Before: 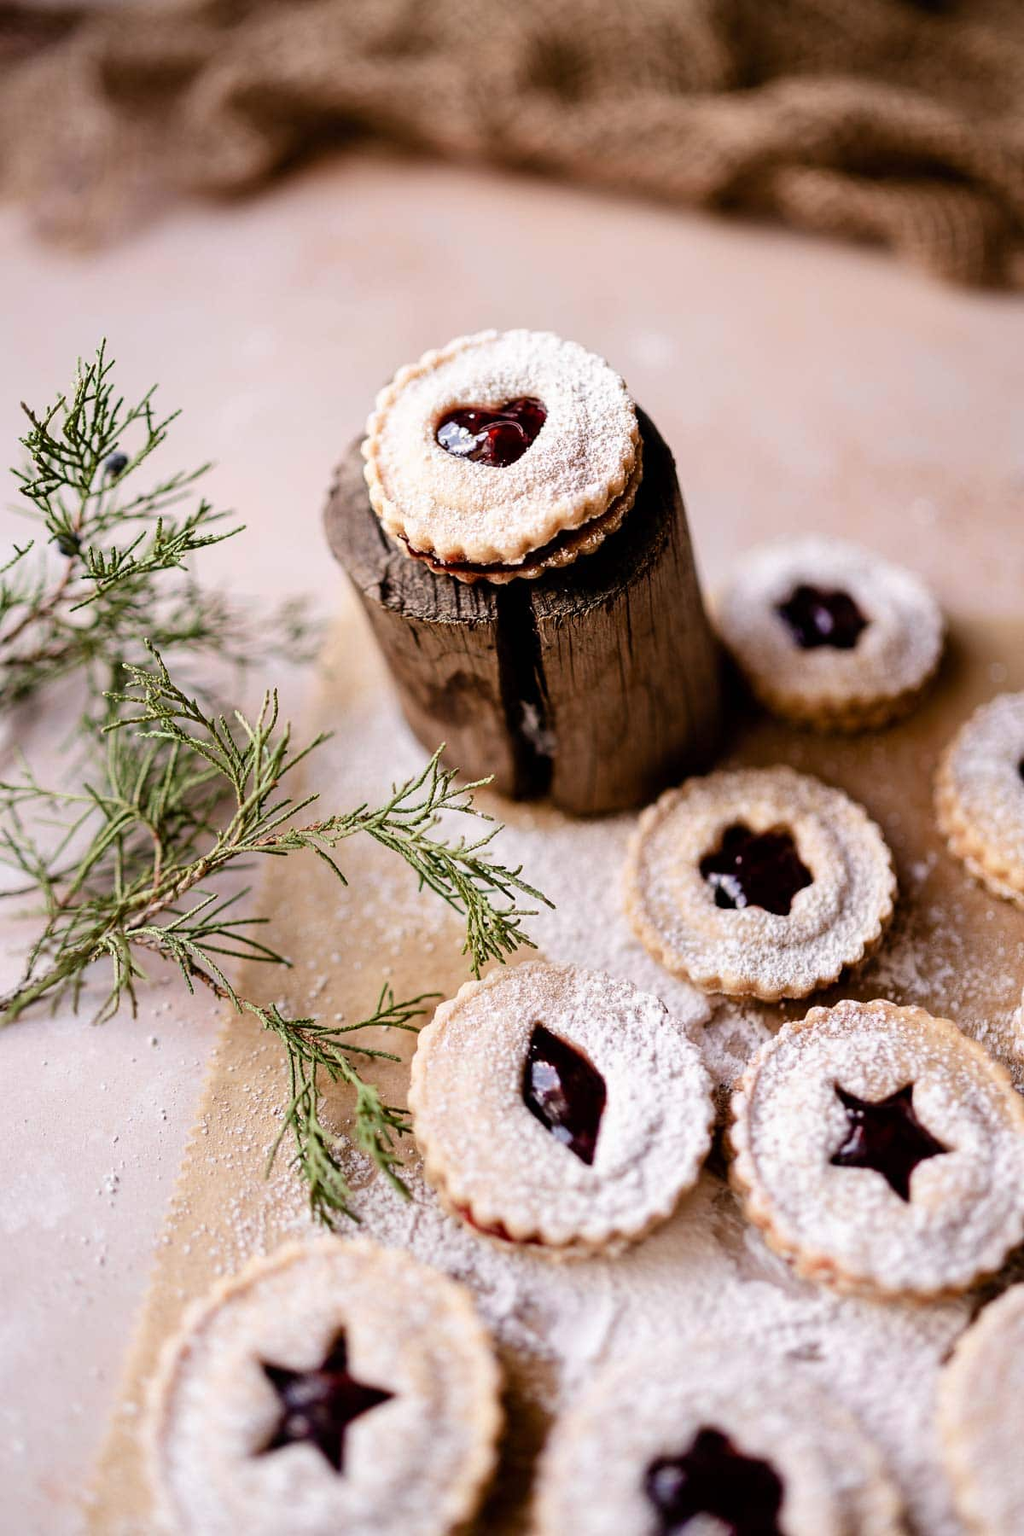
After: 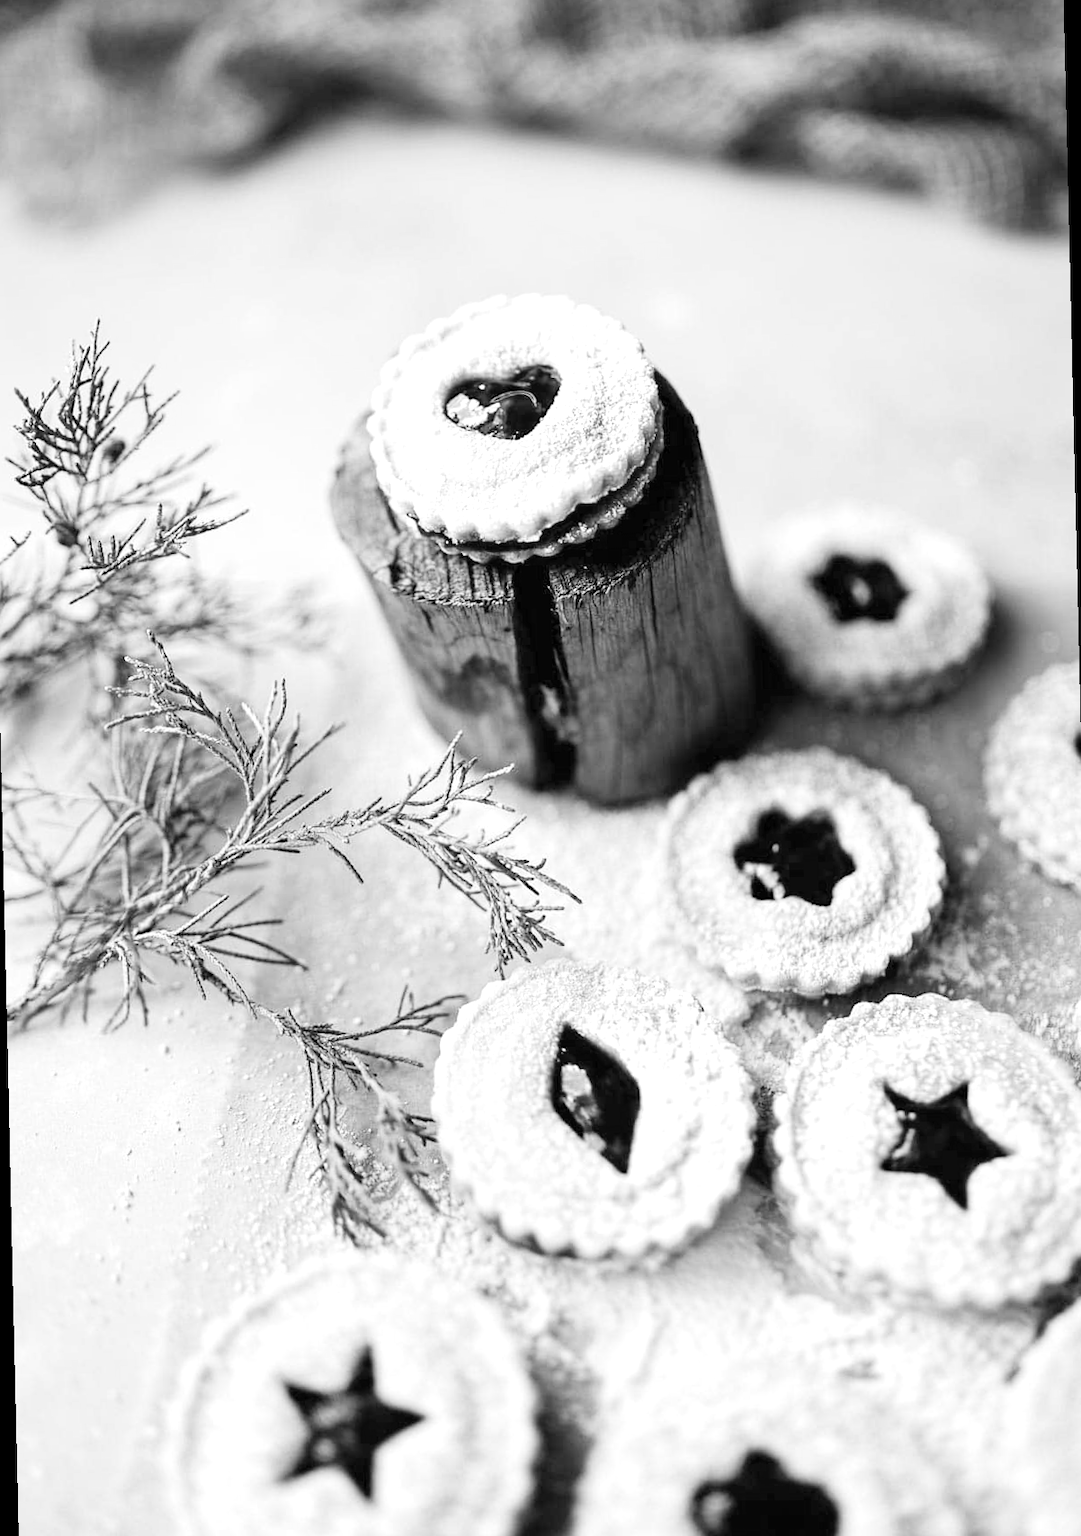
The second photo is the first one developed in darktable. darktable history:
contrast brightness saturation: contrast 0.14, brightness 0.21
monochrome: a 32, b 64, size 2.3
rotate and perspective: rotation -1.32°, lens shift (horizontal) -0.031, crop left 0.015, crop right 0.985, crop top 0.047, crop bottom 0.982
exposure: exposure 0.507 EV, compensate highlight preservation false
